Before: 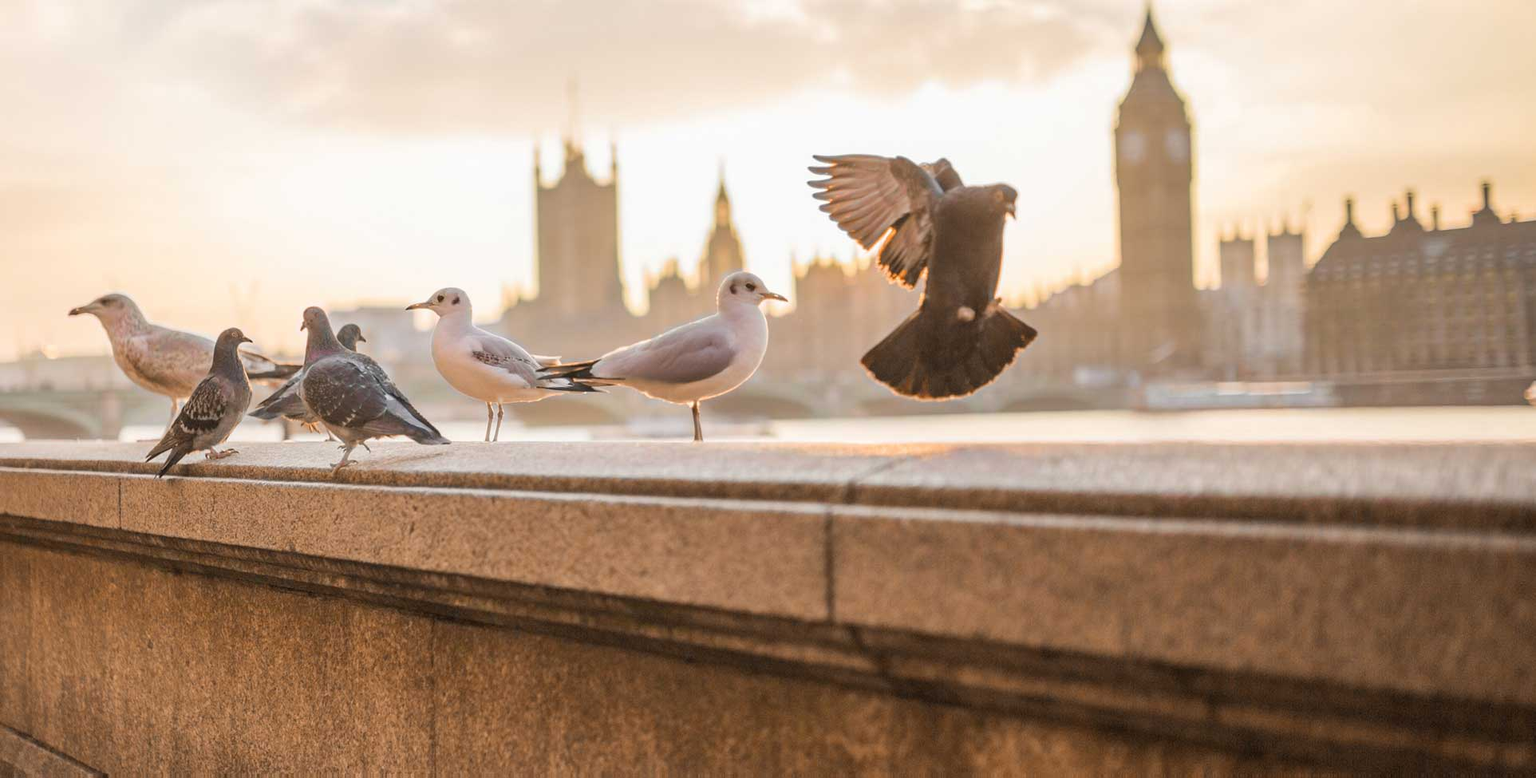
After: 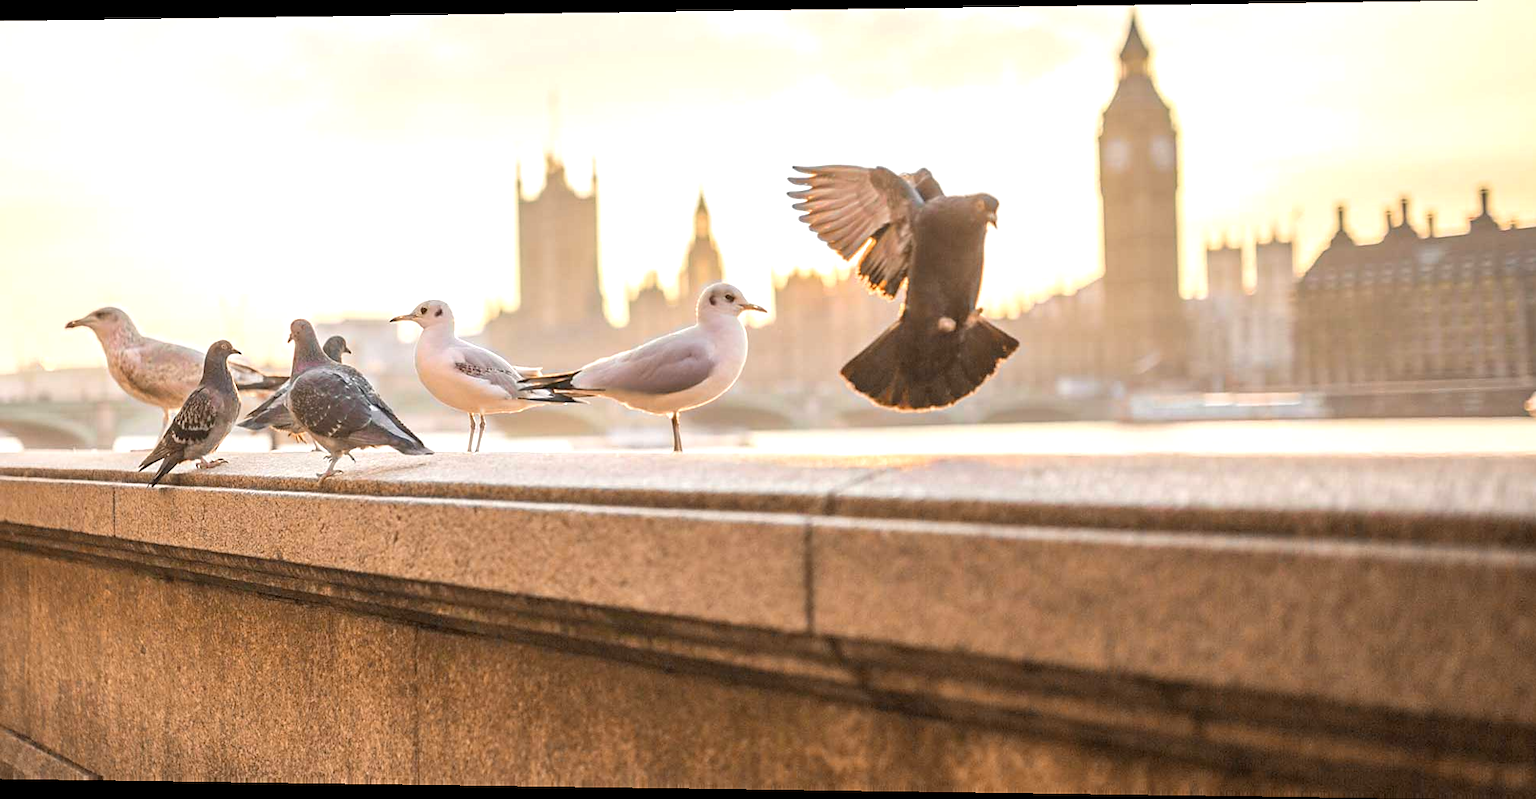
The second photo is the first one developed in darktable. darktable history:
exposure: black level correction 0.001, exposure 0.5 EV, compensate exposure bias true, compensate highlight preservation false
sharpen: radius 1.864, amount 0.398, threshold 1.271
rotate and perspective: lens shift (horizontal) -0.055, automatic cropping off
